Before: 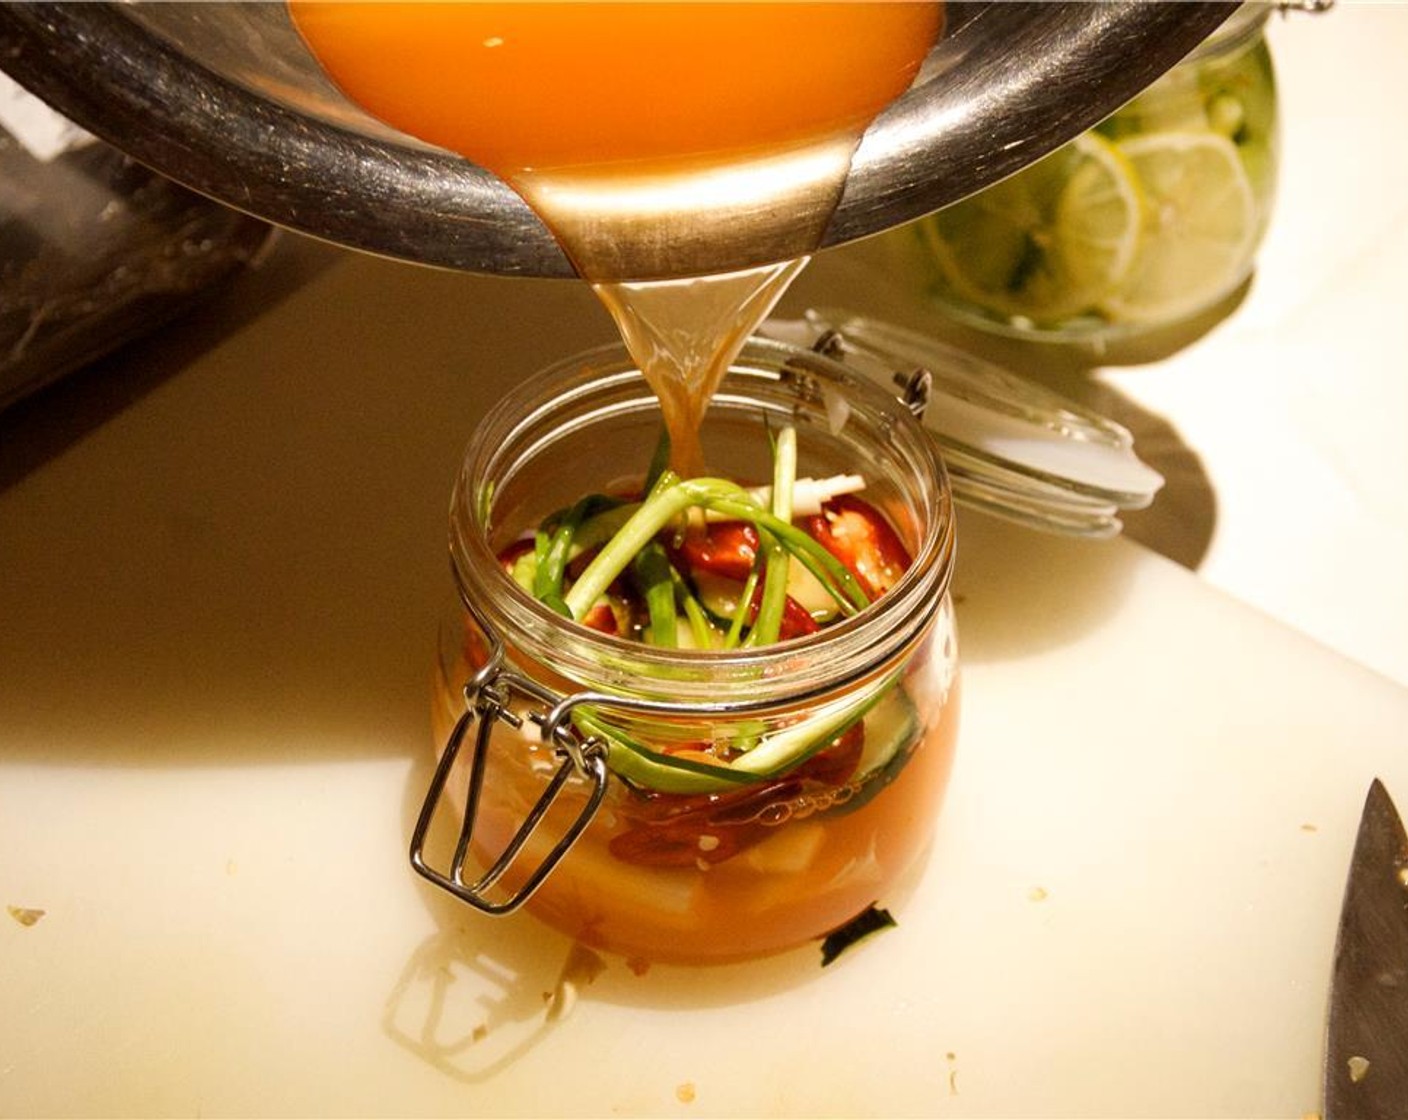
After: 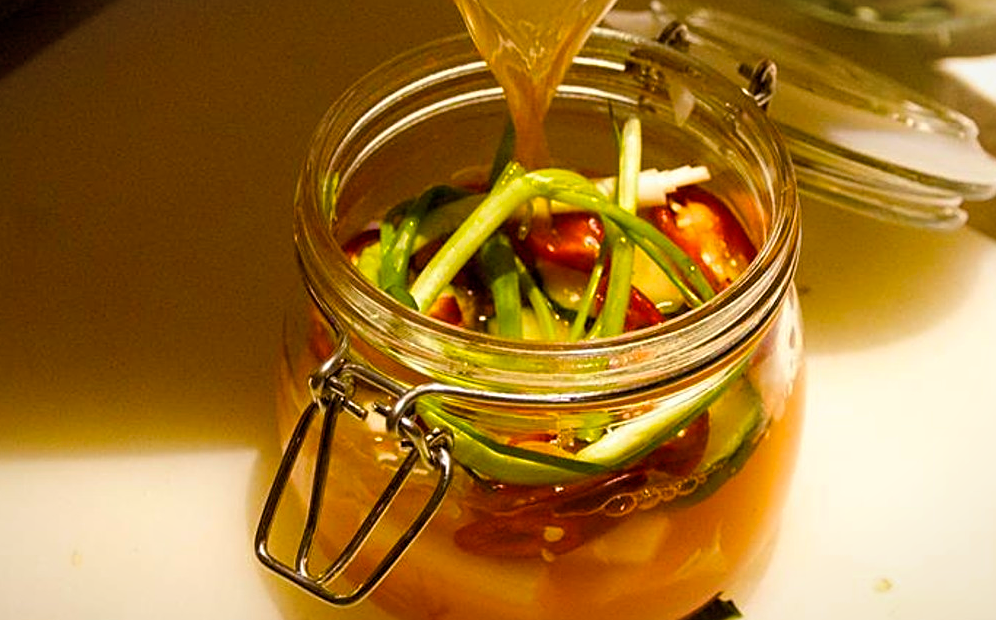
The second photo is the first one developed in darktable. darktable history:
color balance rgb: perceptual saturation grading › global saturation 37.132%
sharpen: on, module defaults
shadows and highlights: radius 335.2, shadows 63.16, highlights 5.38, compress 87.66%, soften with gaussian
crop: left 11.011%, top 27.62%, right 18.244%, bottom 16.994%
vignetting: fall-off start 98.95%, fall-off radius 101%, brightness -0.273, width/height ratio 1.426
